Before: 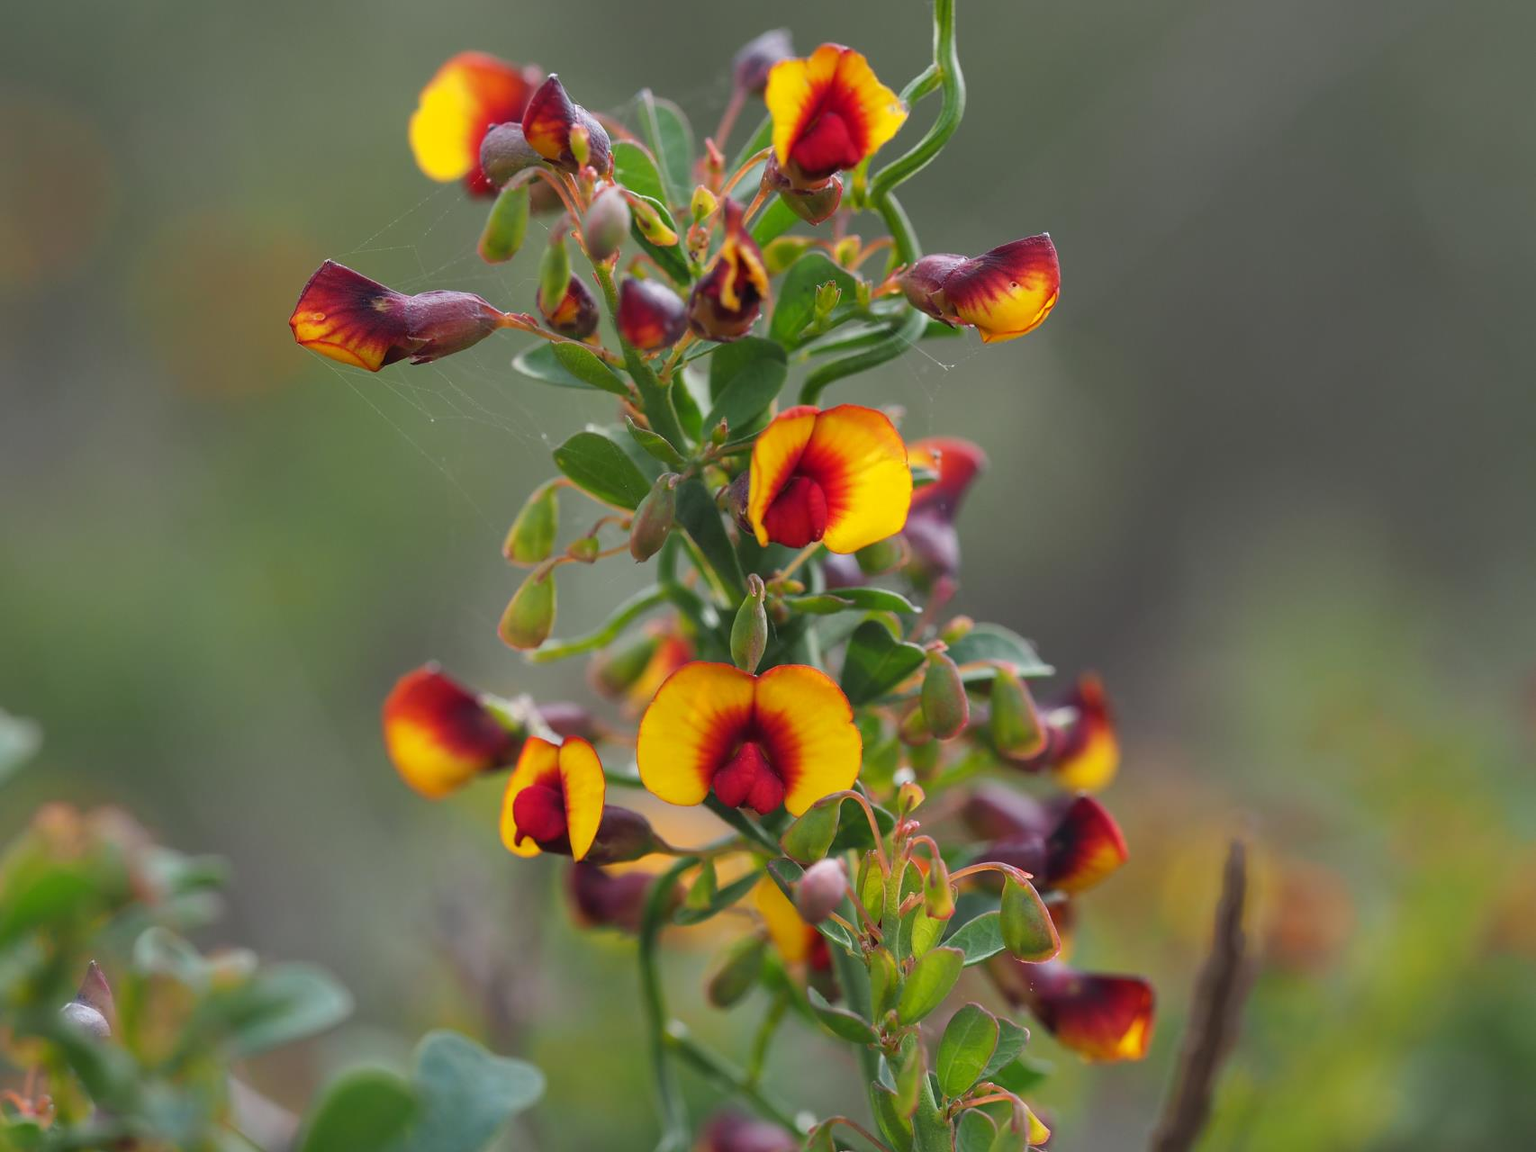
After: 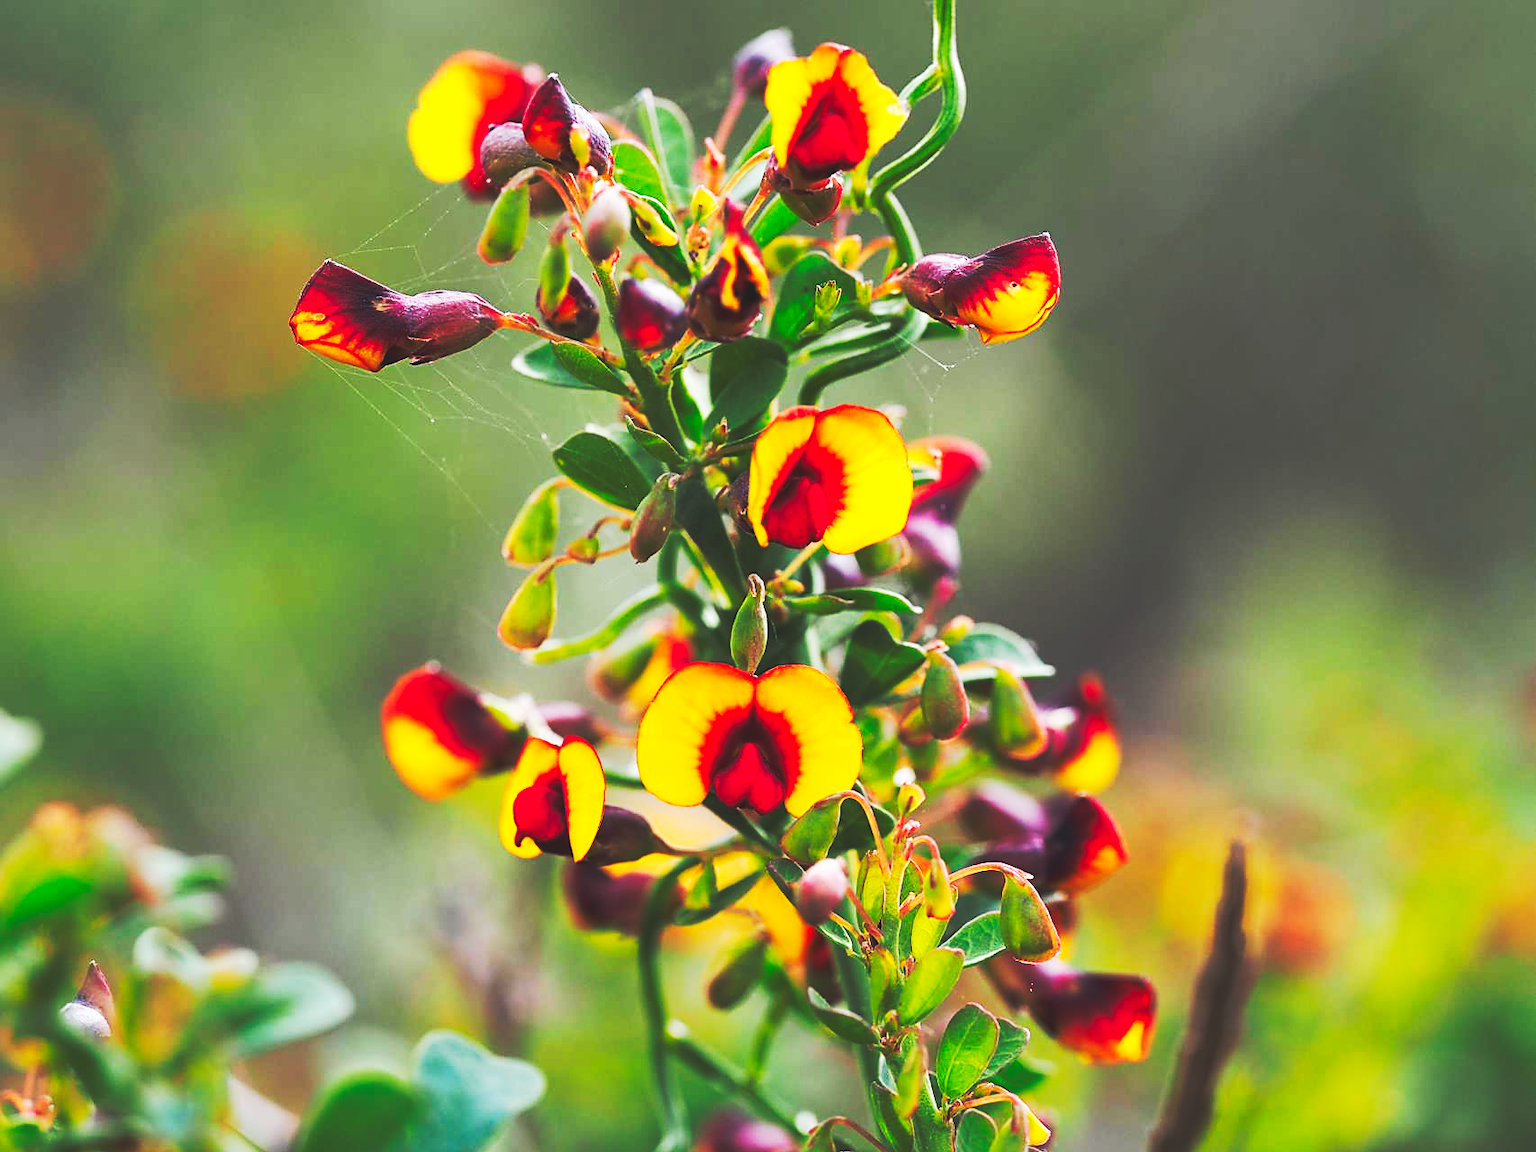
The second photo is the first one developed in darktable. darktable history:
sharpen: on, module defaults
exposure: black level correction 0.006, exposure -0.226 EV, compensate highlight preservation false
base curve: curves: ch0 [(0, 0.015) (0.085, 0.116) (0.134, 0.298) (0.19, 0.545) (0.296, 0.764) (0.599, 0.982) (1, 1)], preserve colors none
